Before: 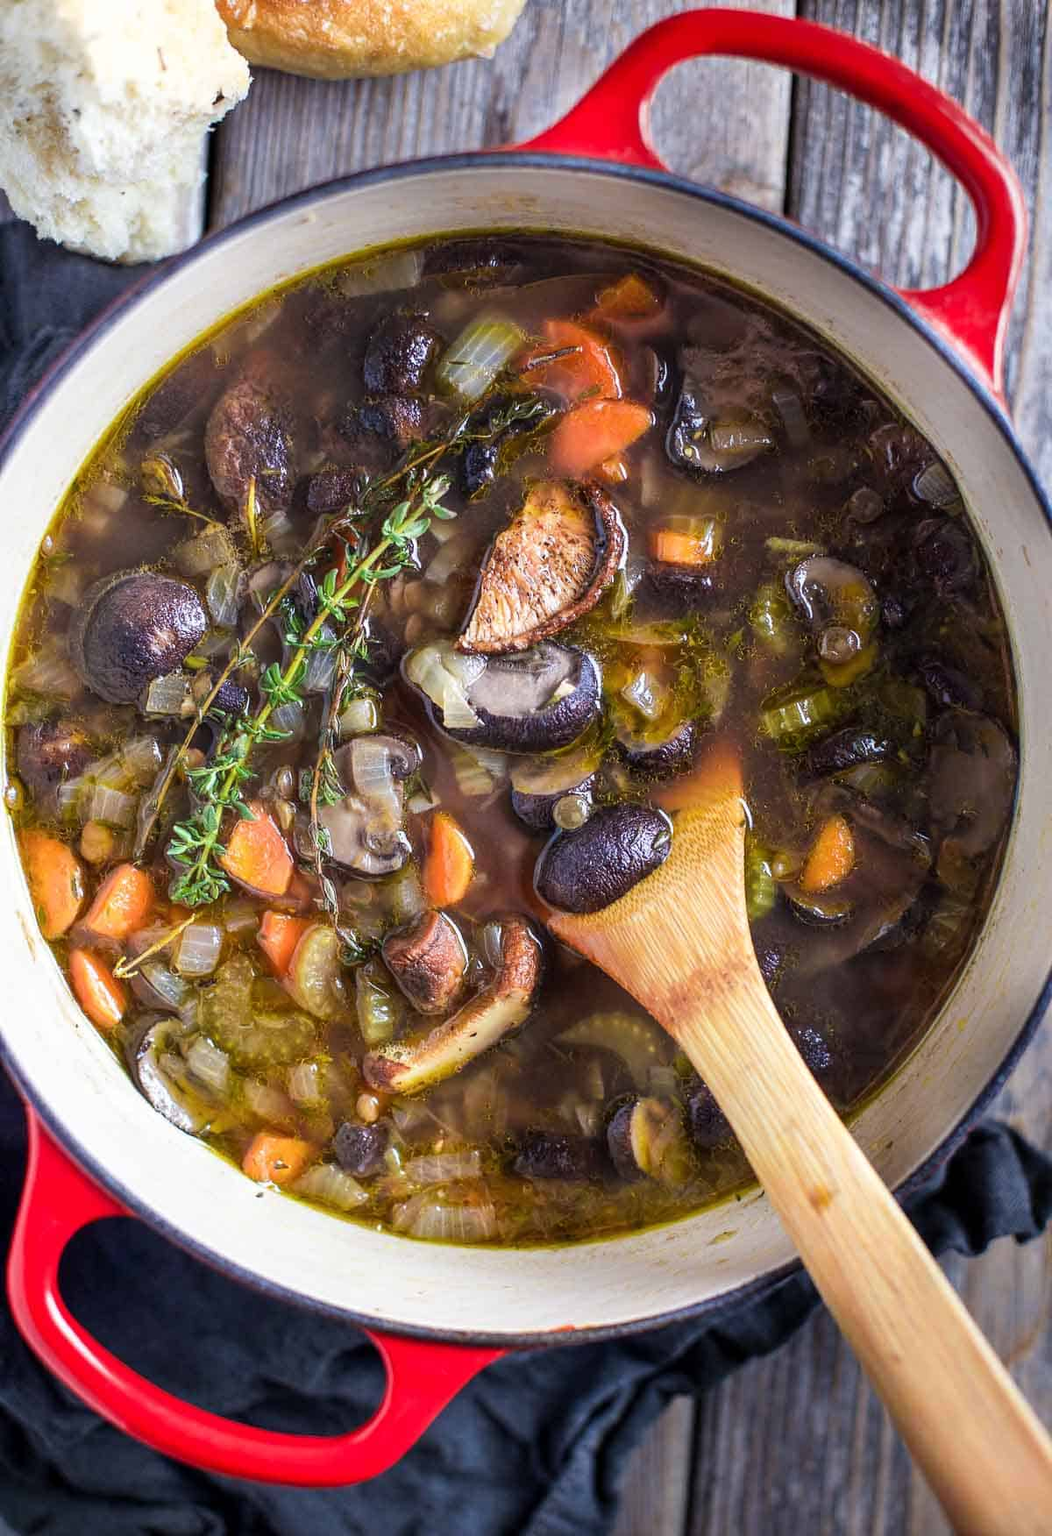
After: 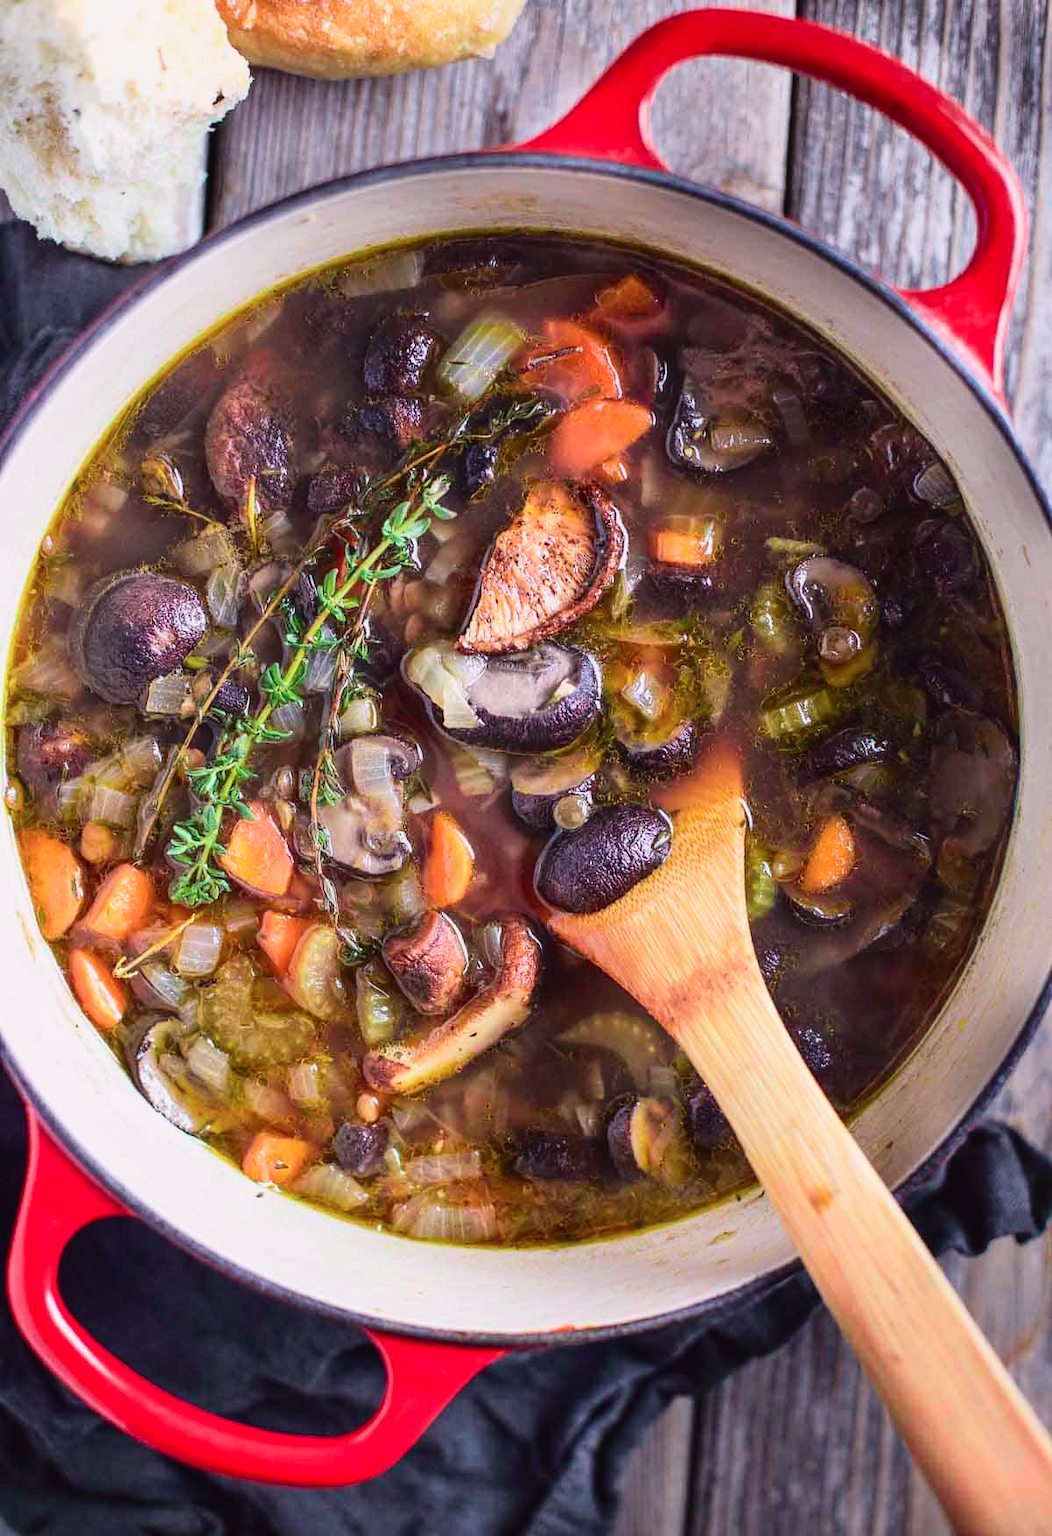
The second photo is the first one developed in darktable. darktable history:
tone curve: curves: ch0 [(0, 0.025) (0.15, 0.143) (0.452, 0.486) (0.751, 0.788) (1, 0.961)]; ch1 [(0, 0) (0.43, 0.408) (0.476, 0.469) (0.497, 0.507) (0.546, 0.571) (0.566, 0.607) (0.62, 0.657) (1, 1)]; ch2 [(0, 0) (0.386, 0.397) (0.505, 0.498) (0.547, 0.546) (0.579, 0.58) (1, 1)], color space Lab, independent channels, preserve colors none
